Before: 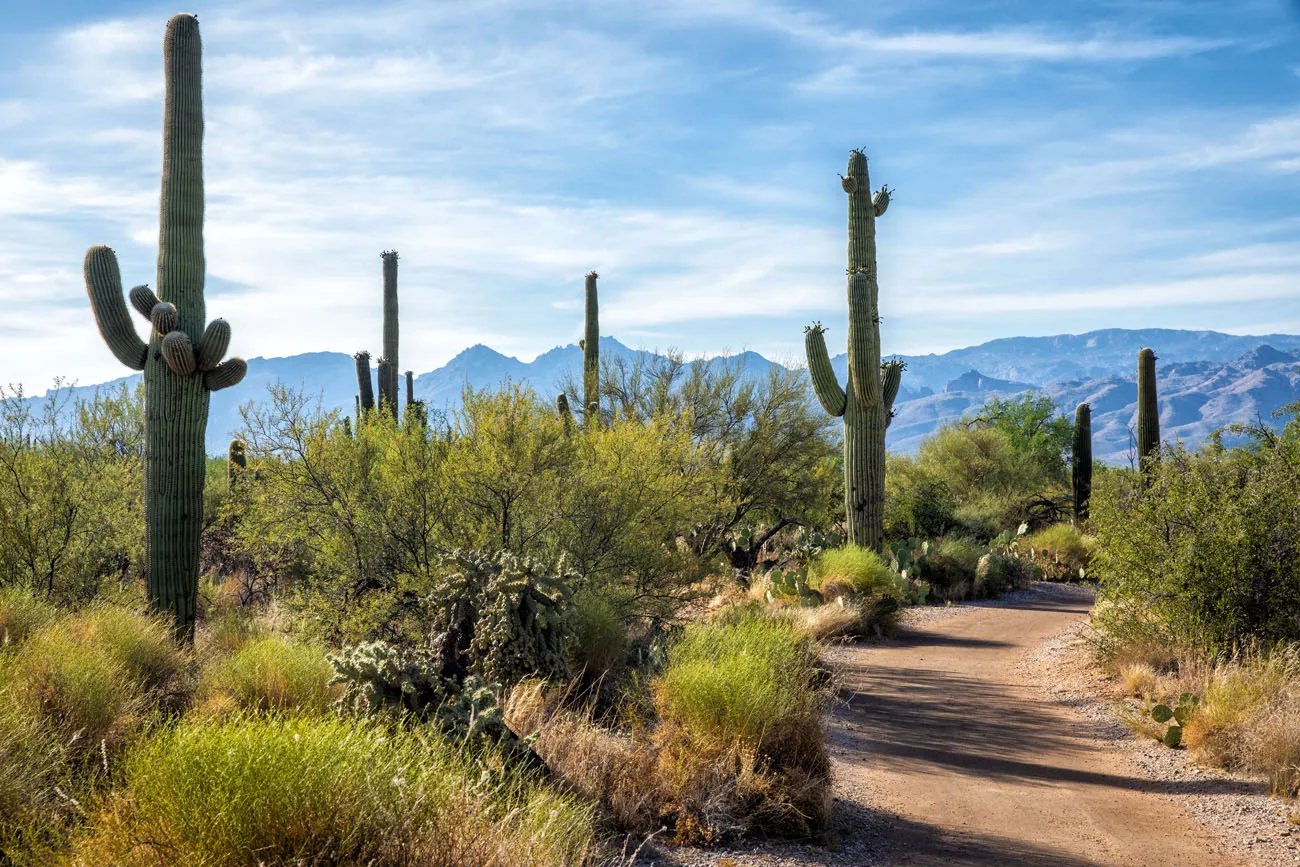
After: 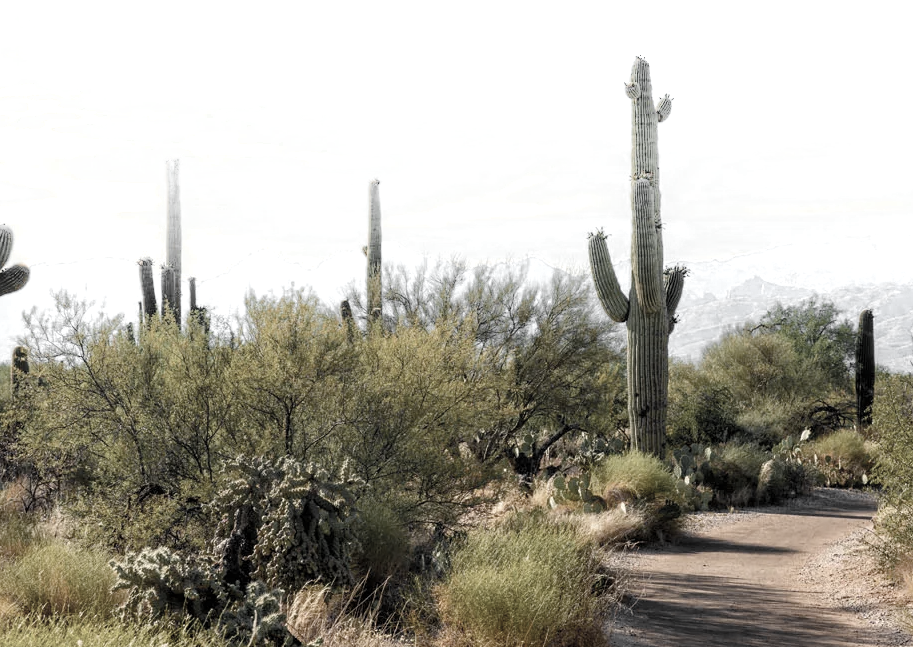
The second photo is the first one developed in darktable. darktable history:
shadows and highlights: shadows -53.56, highlights 87.51, soften with gaussian
crop and rotate: left 16.754%, top 10.872%, right 13.011%, bottom 14.415%
exposure: exposure 0.2 EV, compensate highlight preservation false
color correction: highlights a* -0.095, highlights b* 0.096
color zones: curves: ch0 [(0, 0.613) (0.01, 0.613) (0.245, 0.448) (0.498, 0.529) (0.642, 0.665) (0.879, 0.777) (0.99, 0.613)]; ch1 [(0, 0.035) (0.121, 0.189) (0.259, 0.197) (0.415, 0.061) (0.589, 0.022) (0.732, 0.022) (0.857, 0.026) (0.991, 0.053)]
color balance rgb: highlights gain › chroma 3.006%, highlights gain › hue 77.4°, perceptual saturation grading › global saturation 20%, perceptual saturation grading › highlights -24.812%, perceptual saturation grading › shadows 25.755%
